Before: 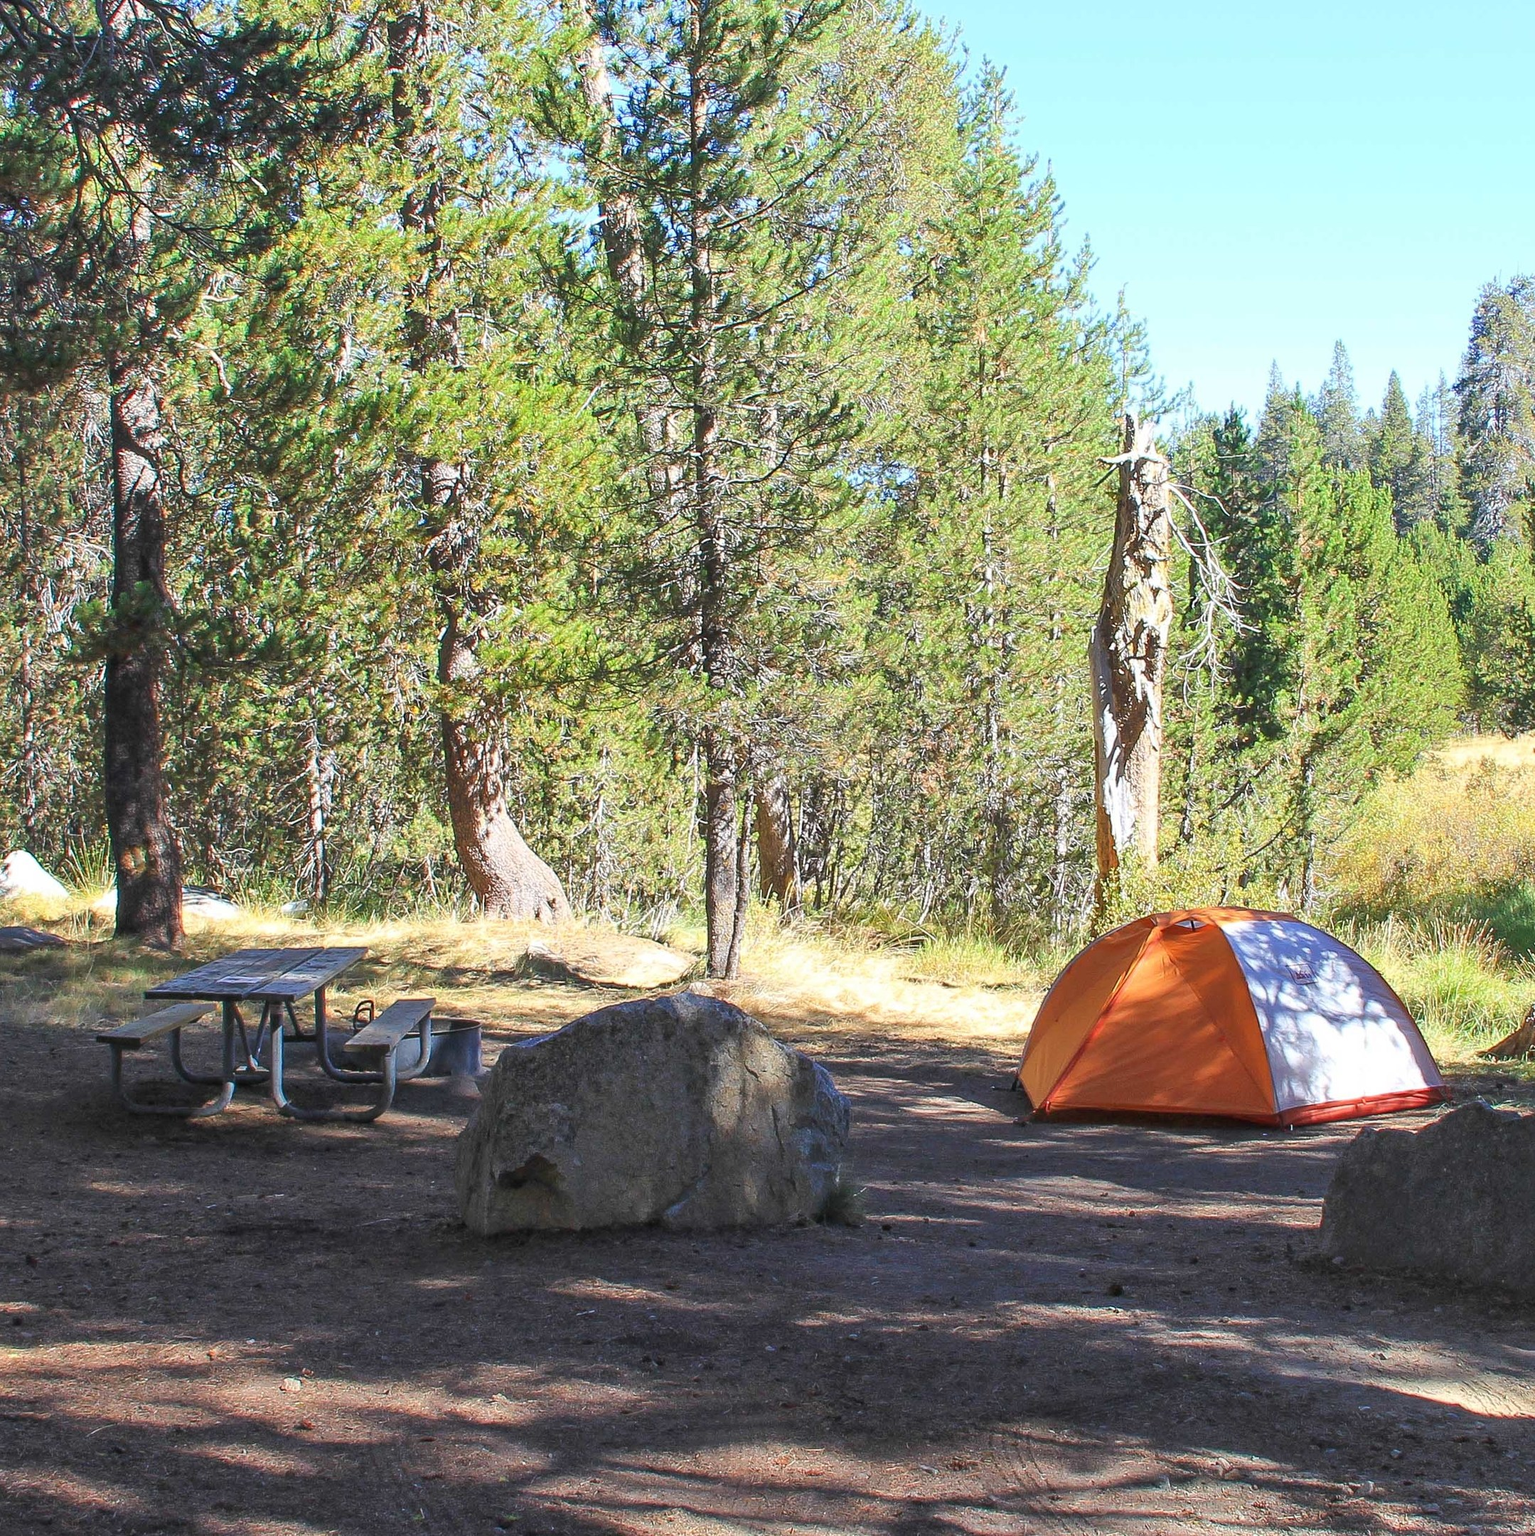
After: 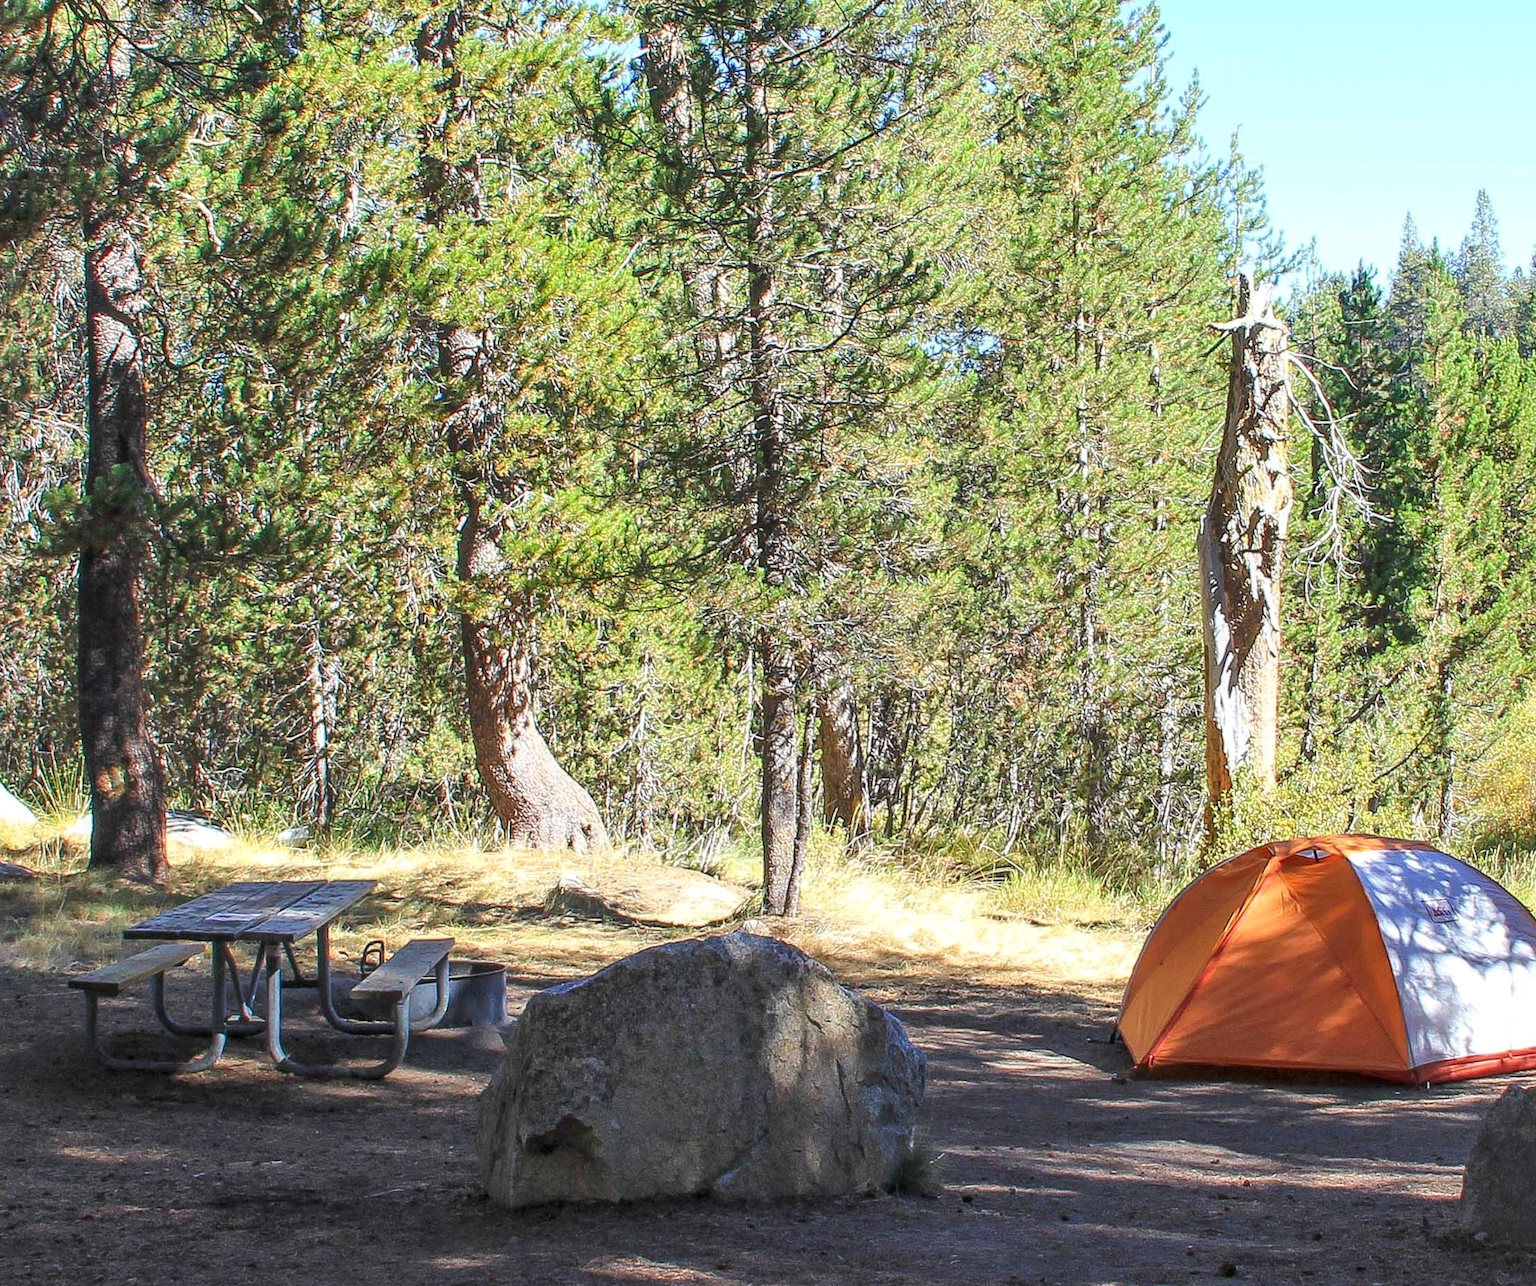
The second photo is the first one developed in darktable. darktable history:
crop and rotate: left 2.425%, top 11.305%, right 9.6%, bottom 15.08%
local contrast: on, module defaults
